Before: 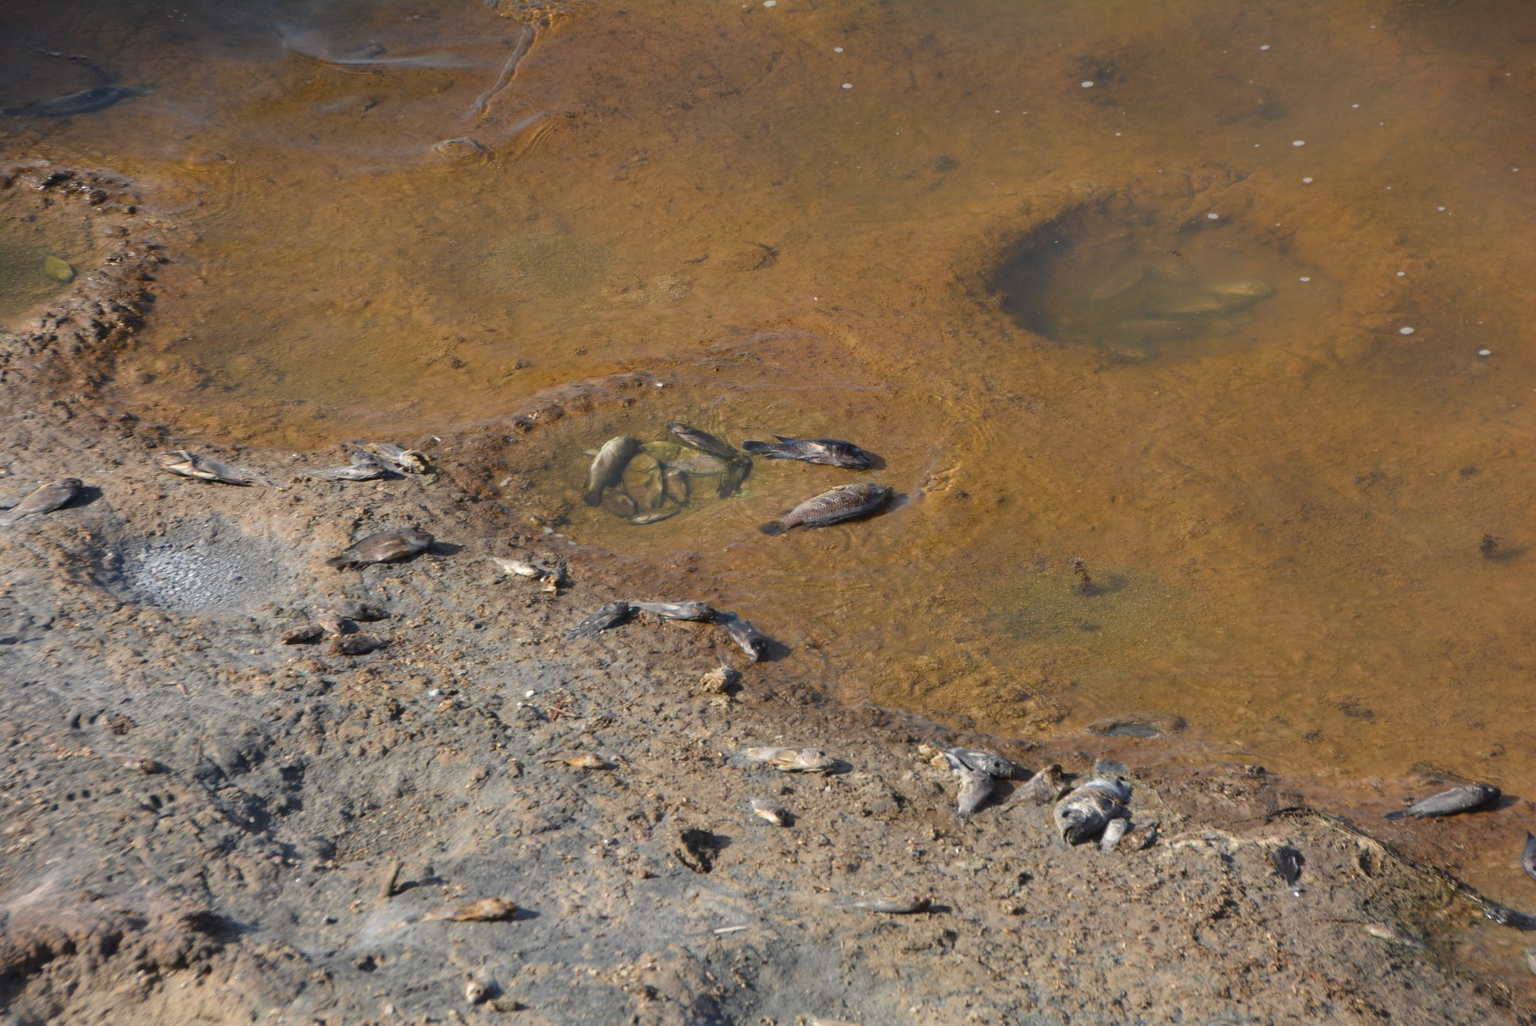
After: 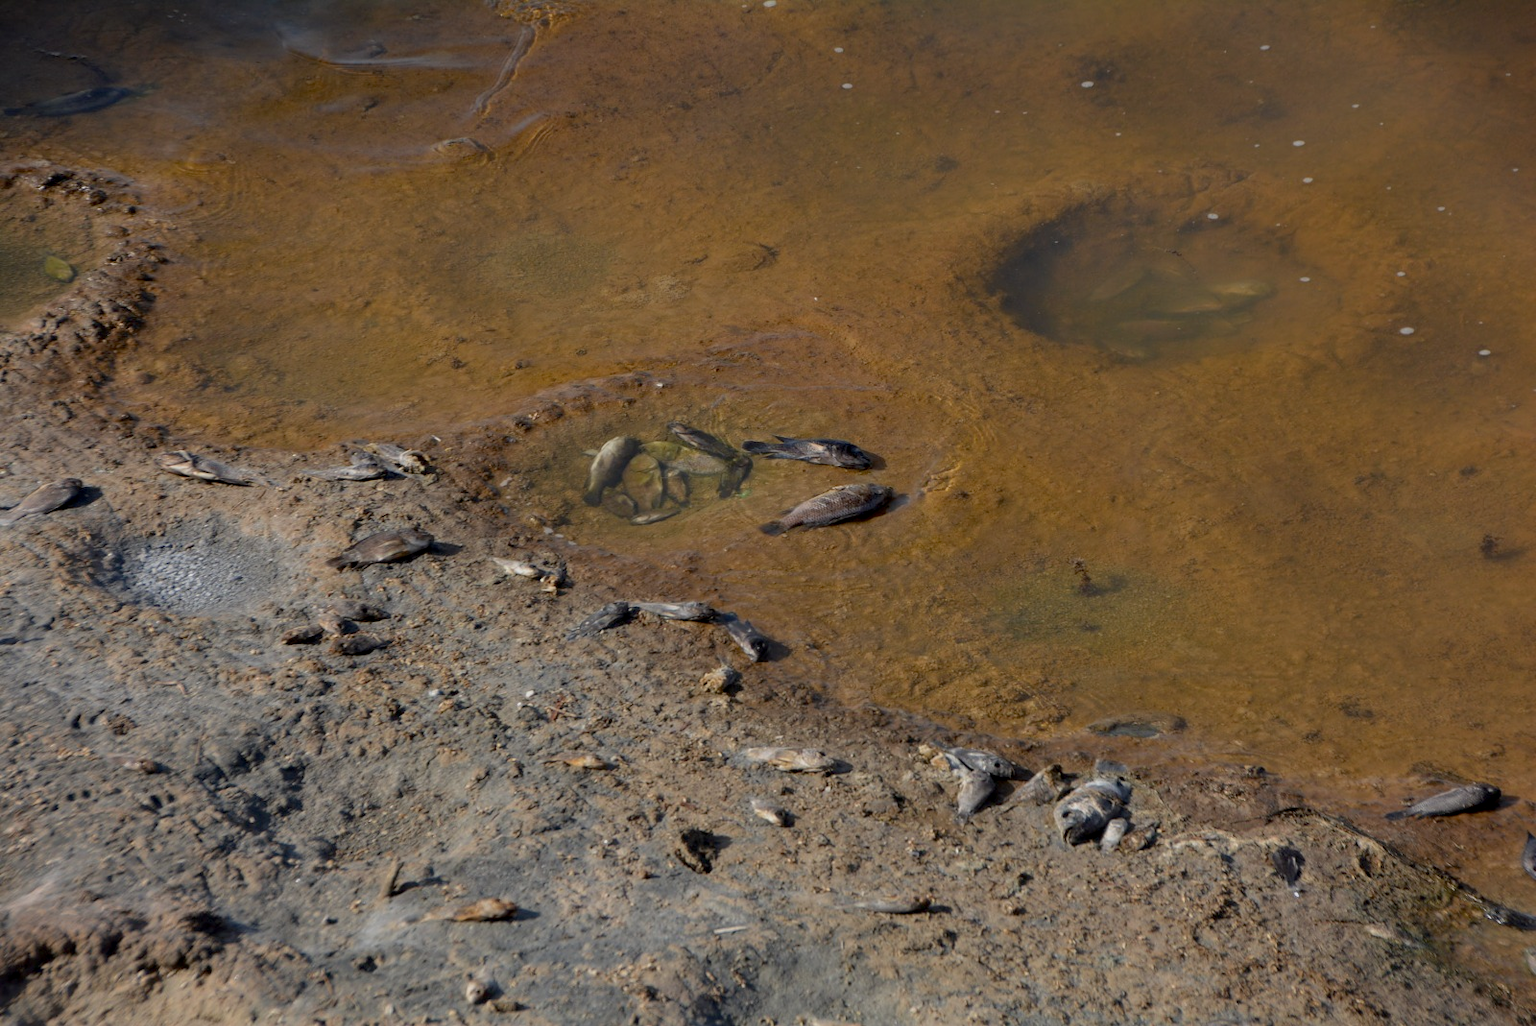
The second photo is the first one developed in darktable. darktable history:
exposure: black level correction 0.011, exposure -0.48 EV, compensate highlight preservation false
